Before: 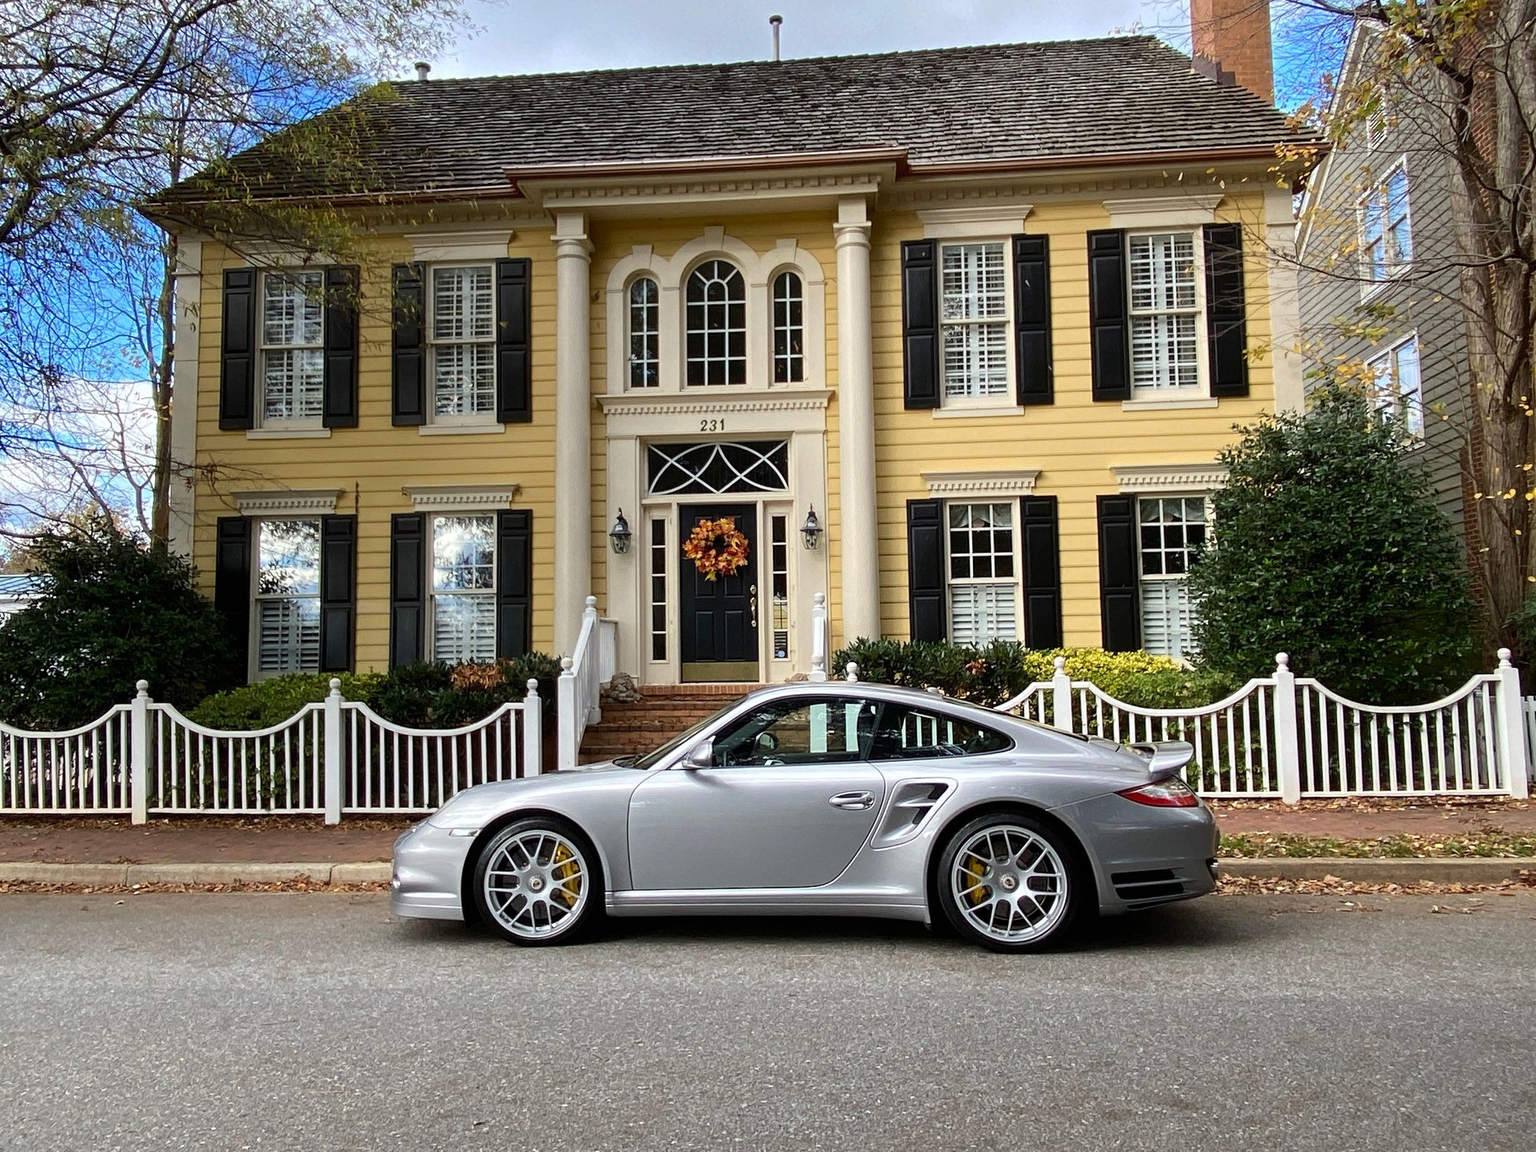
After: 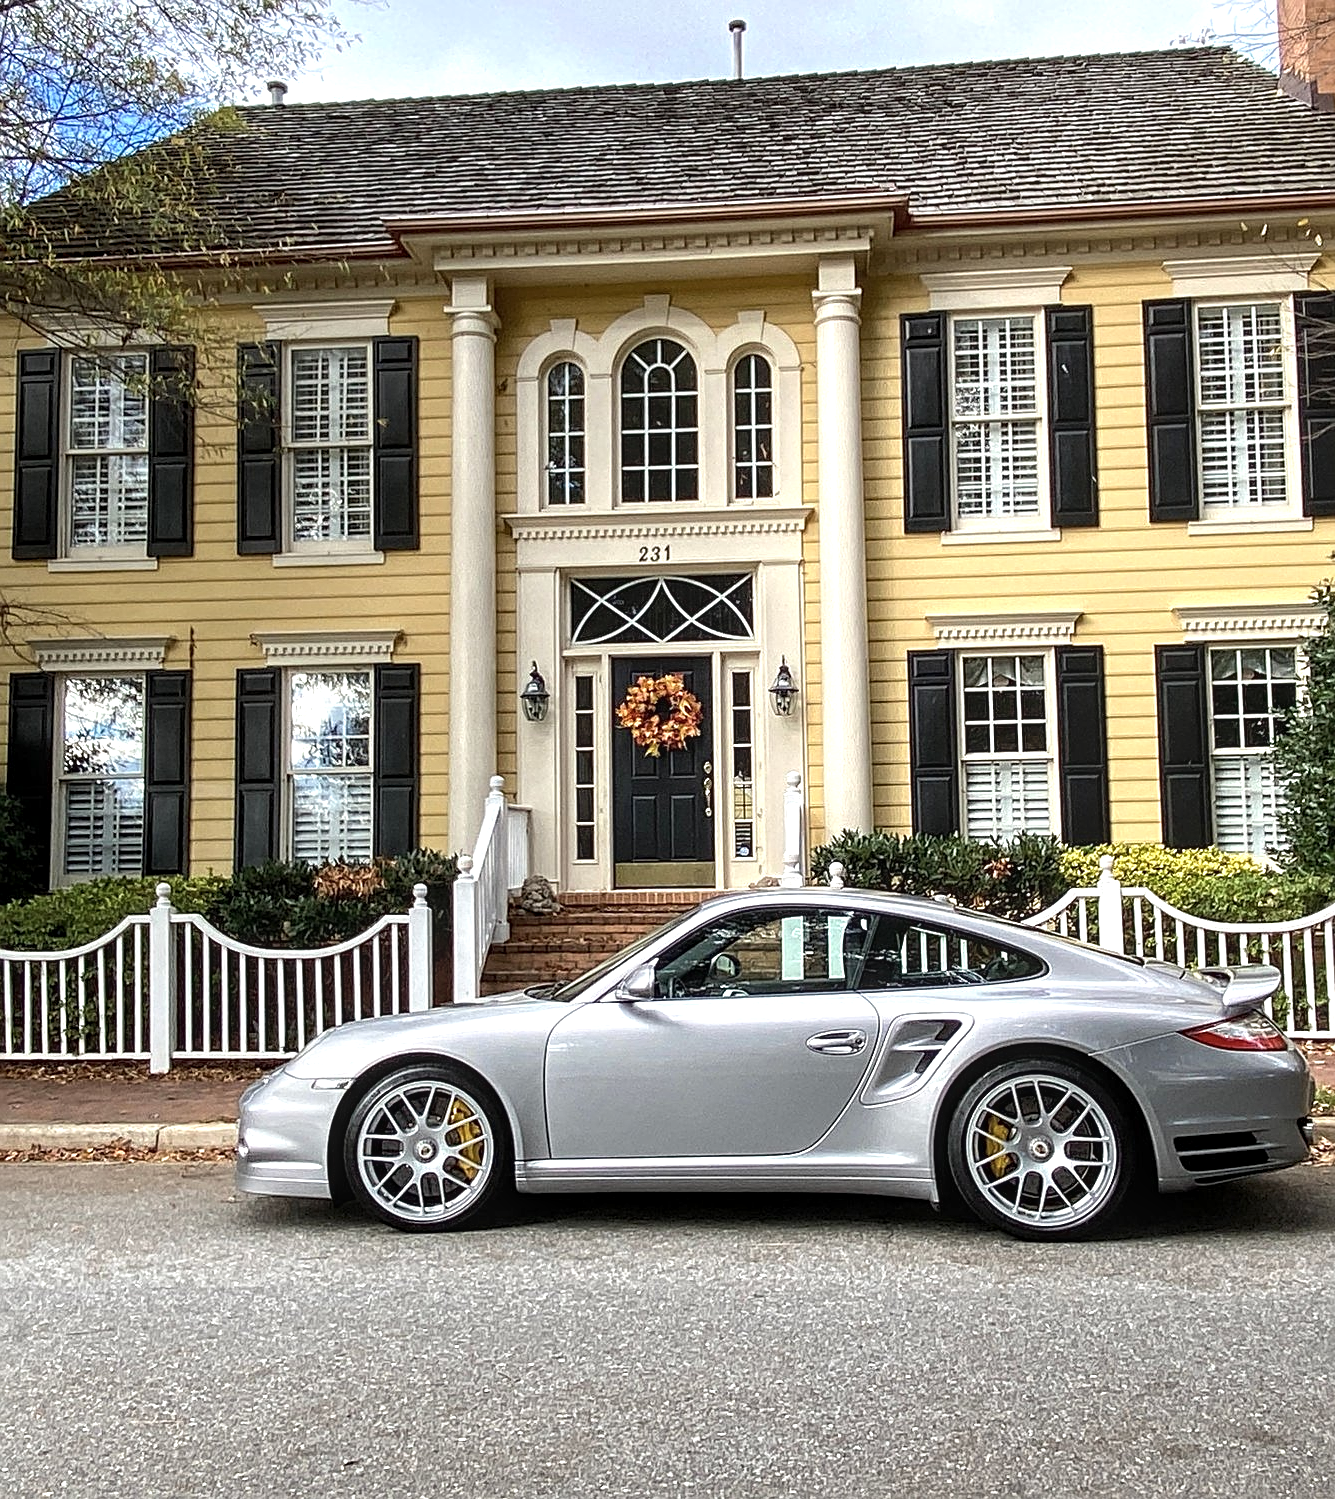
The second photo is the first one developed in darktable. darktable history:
exposure: exposure 0.604 EV, compensate highlight preservation false
contrast brightness saturation: saturation -0.17
local contrast: detail 130%
sharpen: on, module defaults
crop and rotate: left 13.691%, right 19.516%
